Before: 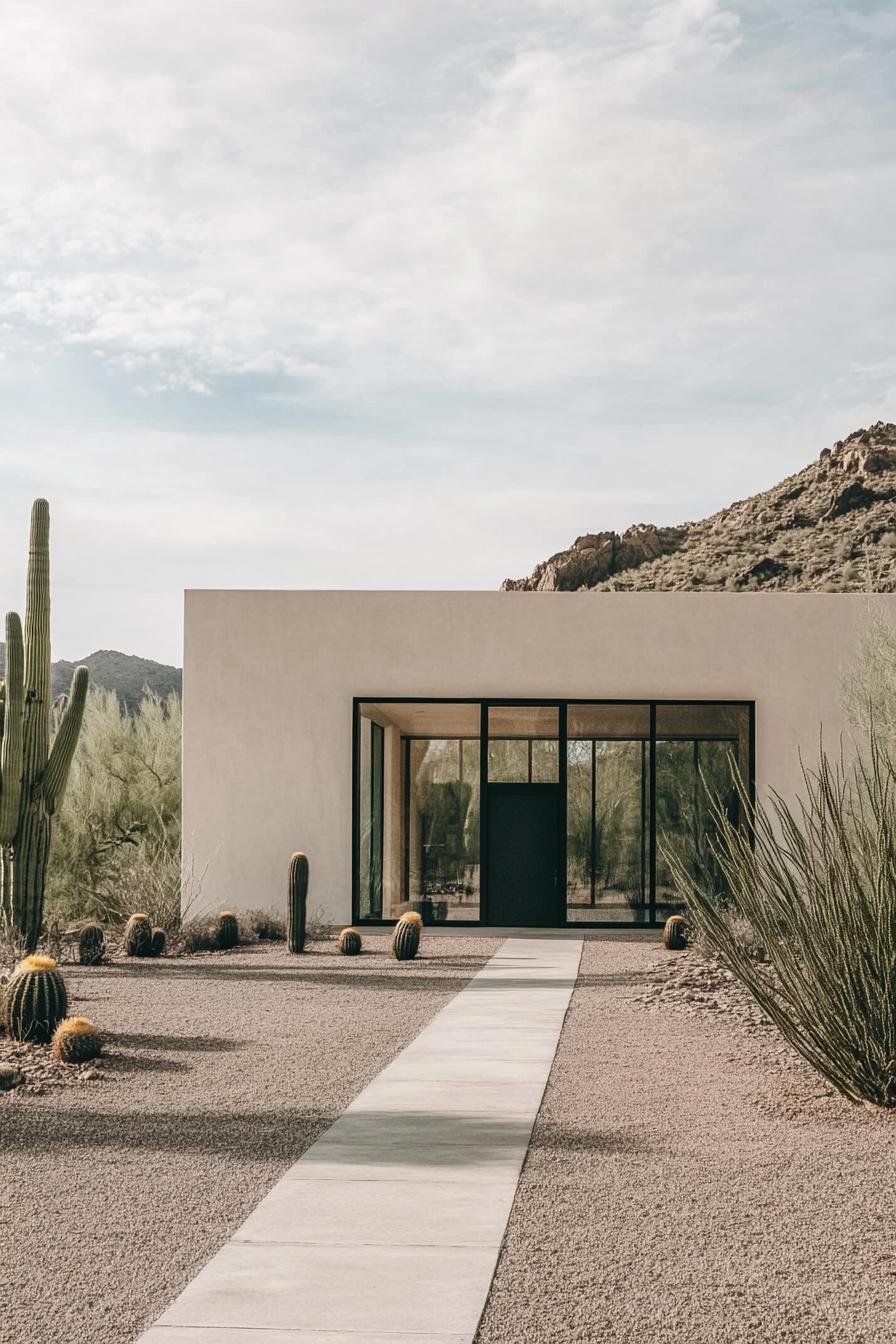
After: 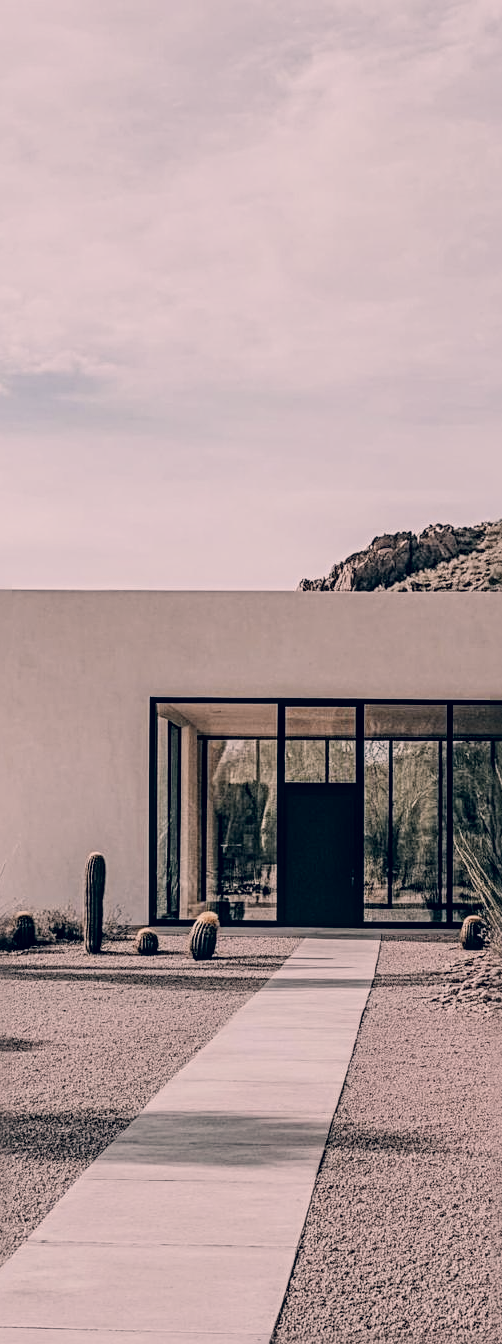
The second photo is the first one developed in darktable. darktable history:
crop and rotate: left 22.684%, right 21.272%
filmic rgb: black relative exposure -7.65 EV, white relative exposure 4.56 EV, hardness 3.61, contrast 1.049
sharpen: radius 4.855
local contrast: on, module defaults
color correction: highlights a* 14.07, highlights b* 5.88, shadows a* -5.06, shadows b* -15.46, saturation 0.836
